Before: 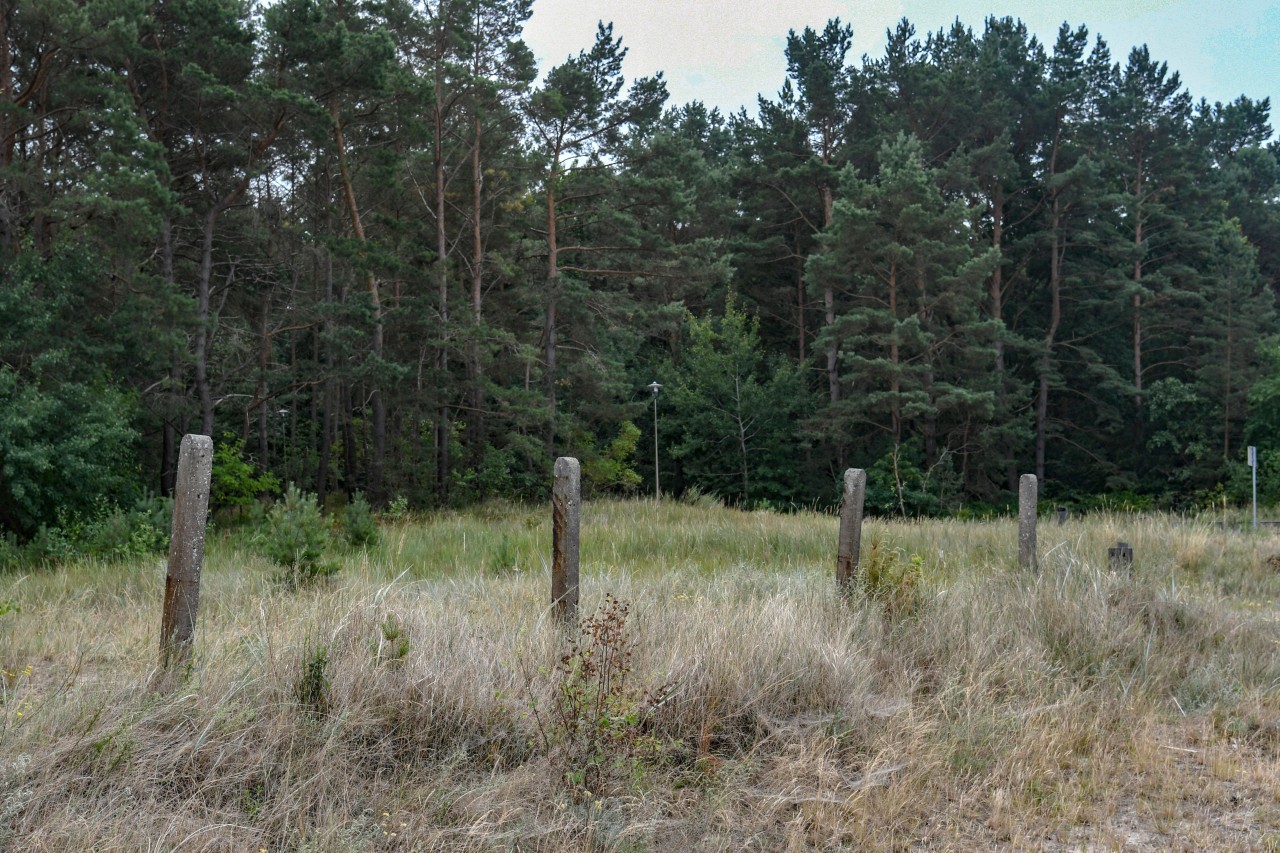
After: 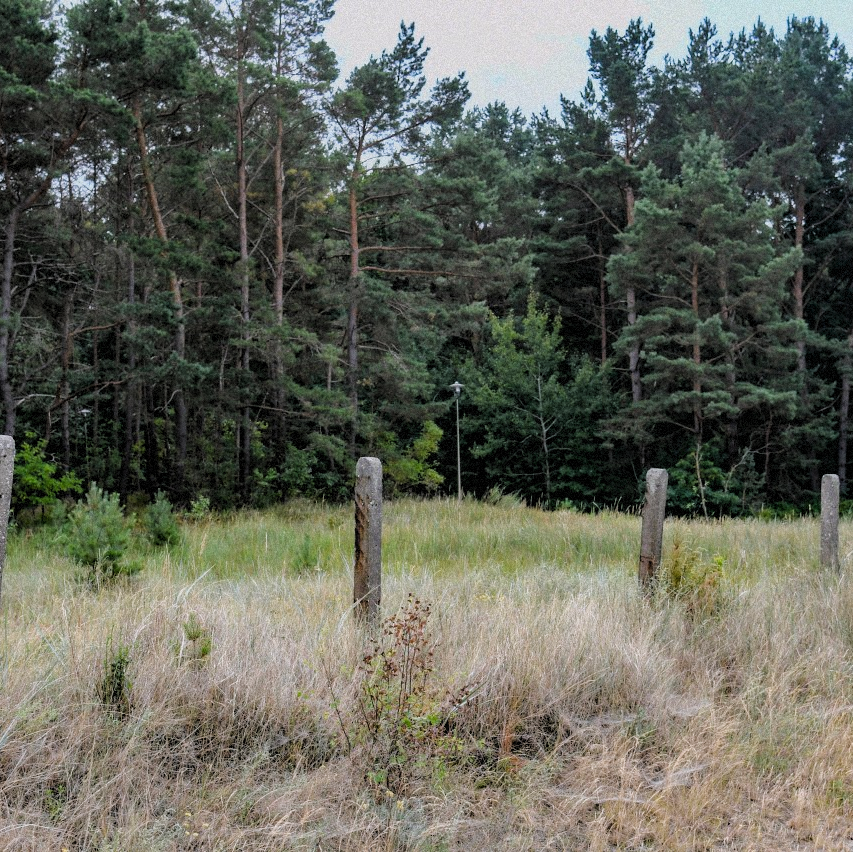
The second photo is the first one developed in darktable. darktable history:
lowpass: radius 0.1, contrast 0.85, saturation 1.1, unbound 0
crop and rotate: left 15.546%, right 17.787%
white balance: red 1.009, blue 1.027
exposure: exposure 0.496 EV, compensate highlight preservation false
filmic rgb: black relative exposure -3.86 EV, white relative exposure 3.48 EV, hardness 2.63, contrast 1.103
grain: mid-tones bias 0%
